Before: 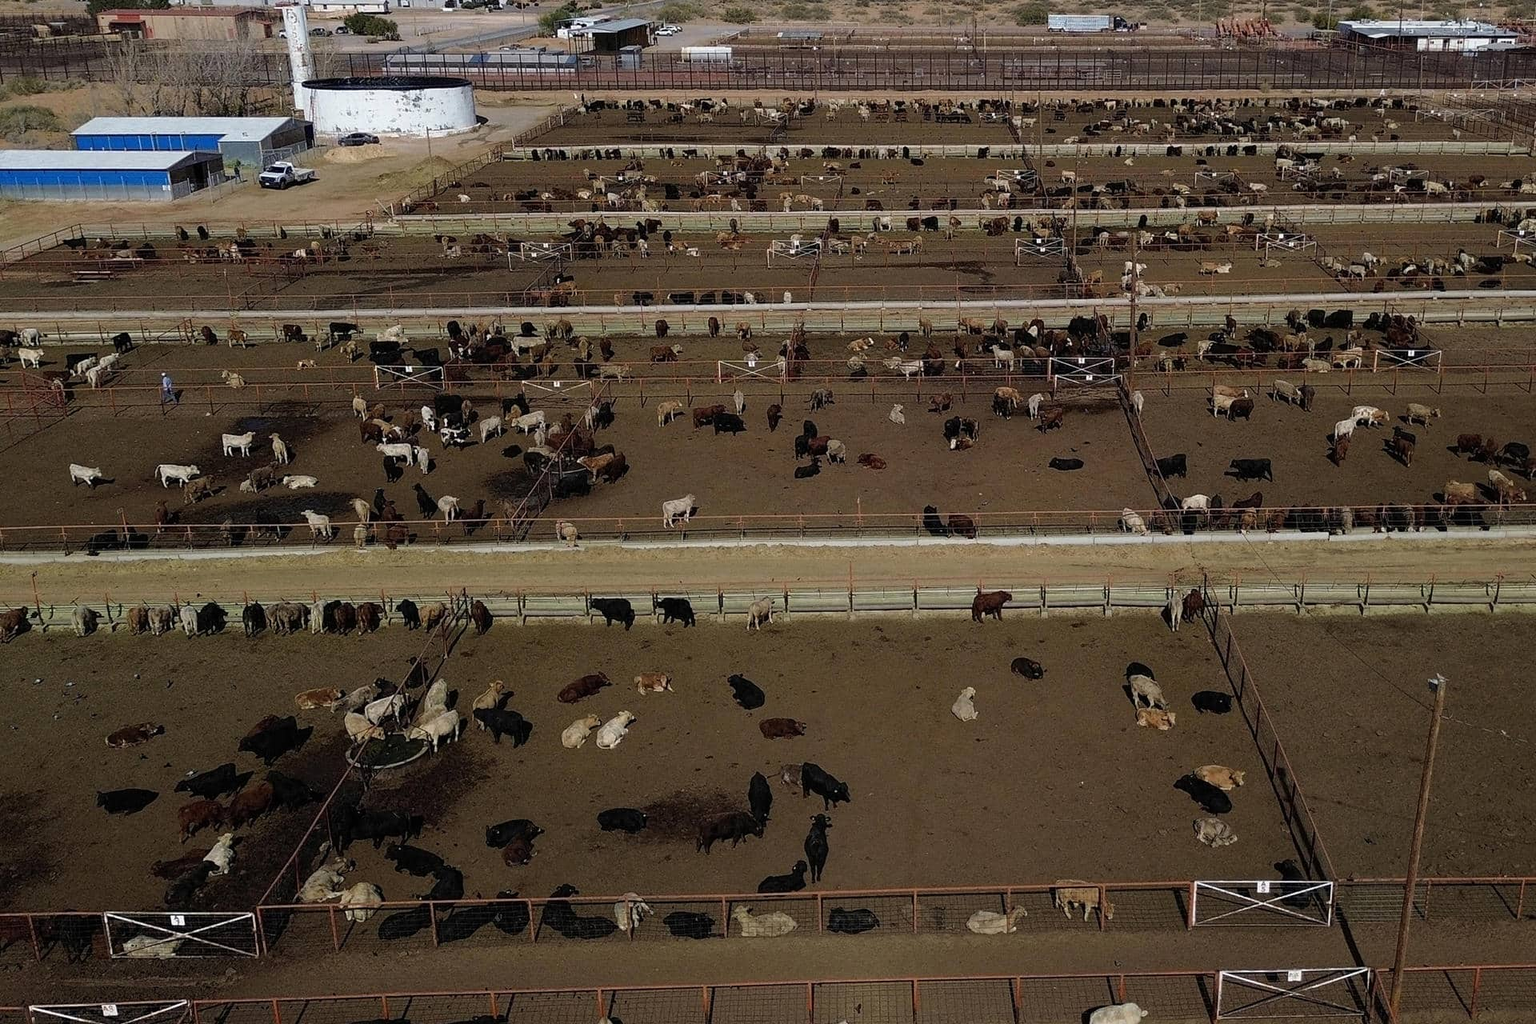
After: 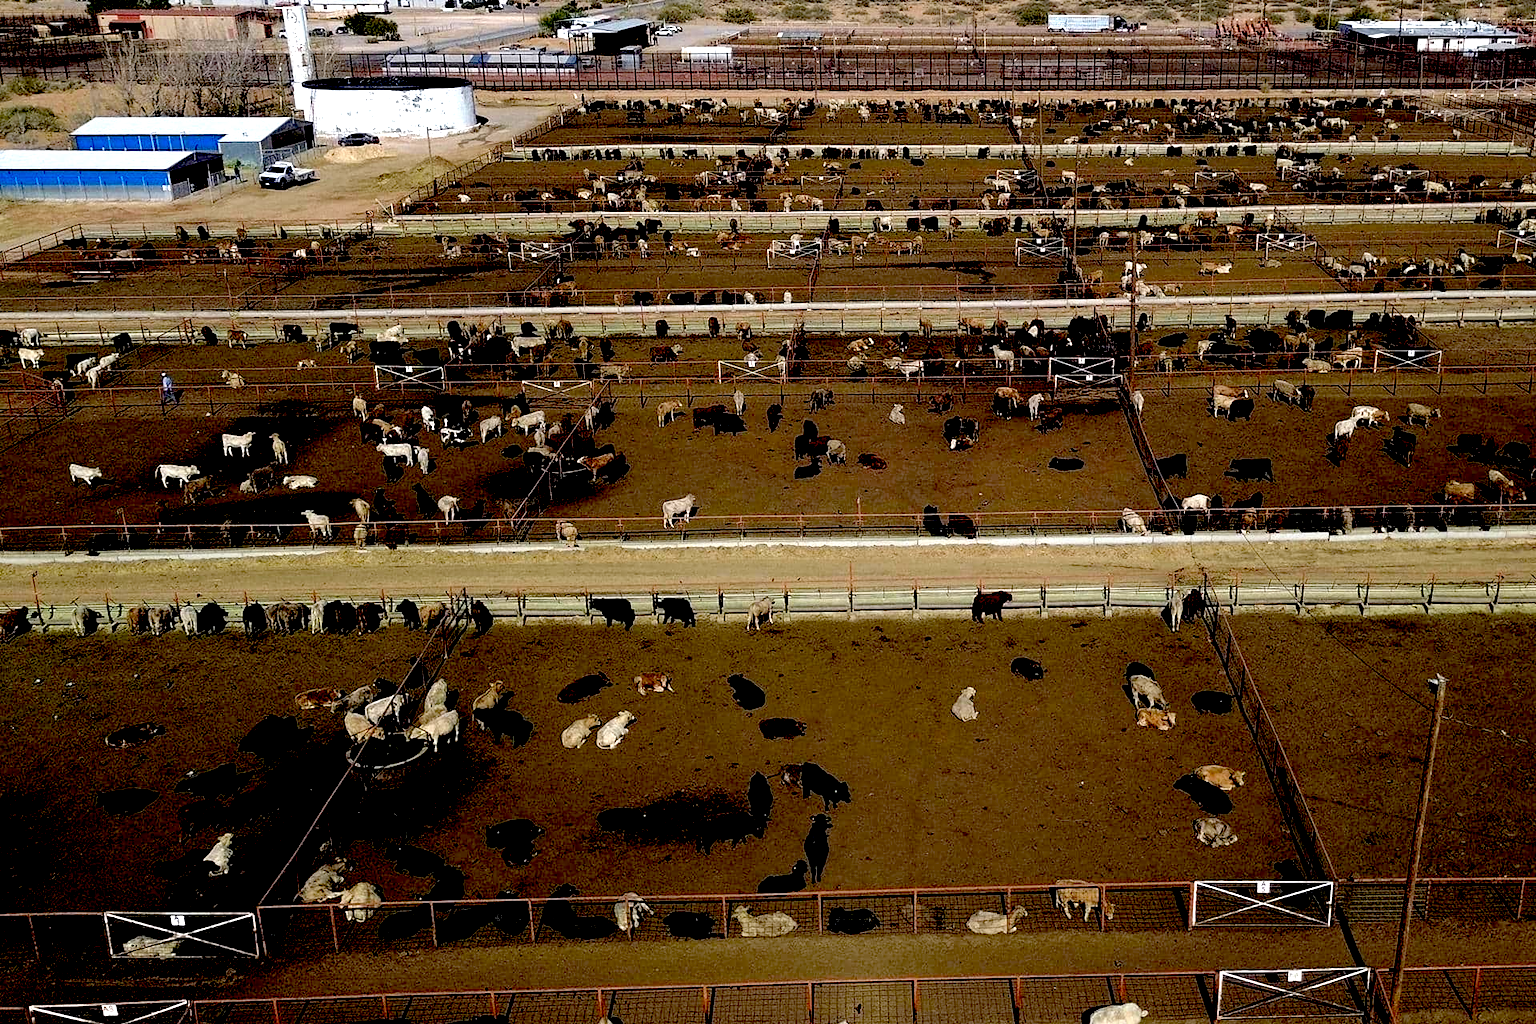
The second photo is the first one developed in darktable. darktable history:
exposure: black level correction 0.034, exposure 0.908 EV, compensate highlight preservation false
